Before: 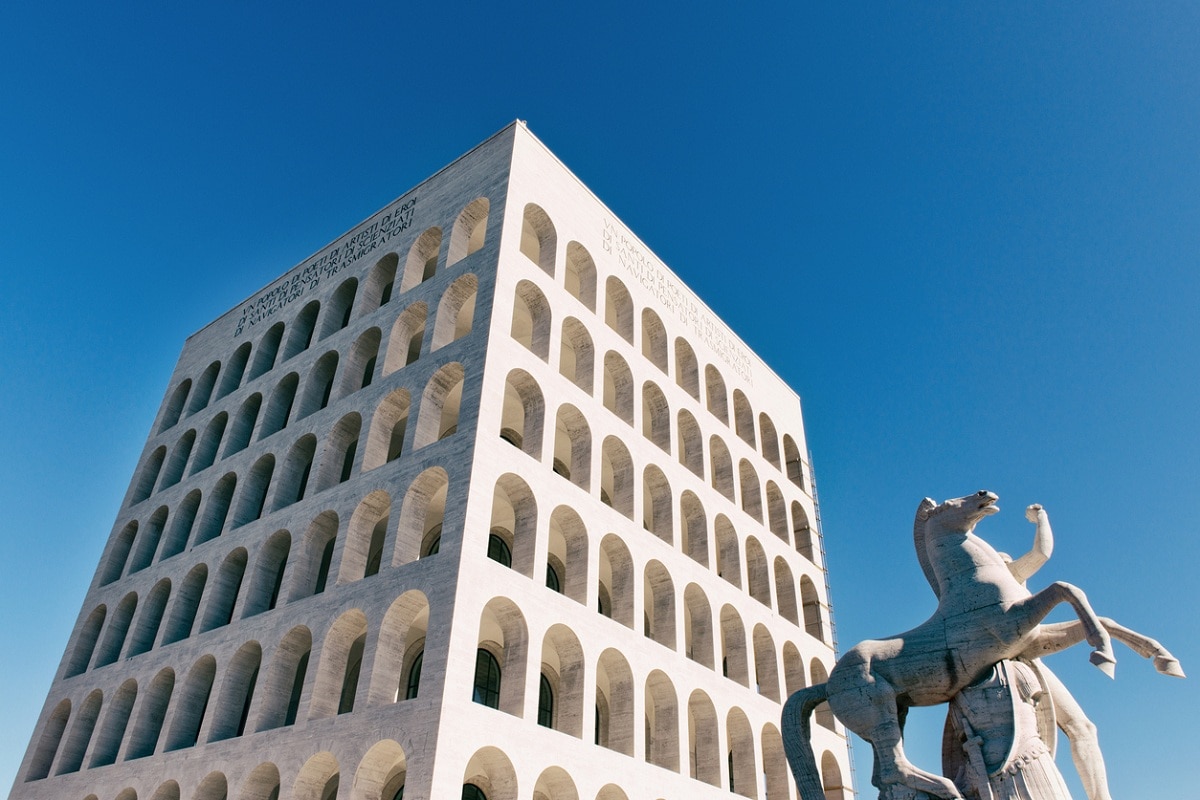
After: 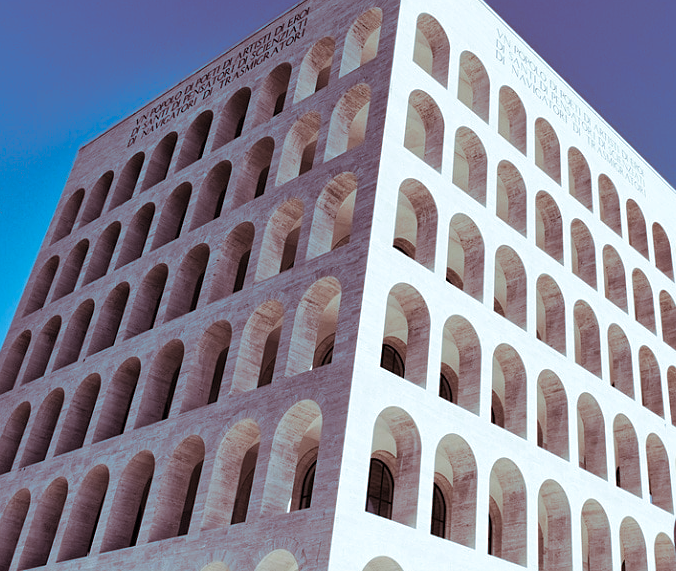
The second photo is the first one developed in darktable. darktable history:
color correction: highlights a* -10.69, highlights b* -19.19
split-toning: on, module defaults
sharpen: amount 0.2
crop: left 8.966%, top 23.852%, right 34.699%, bottom 4.703%
